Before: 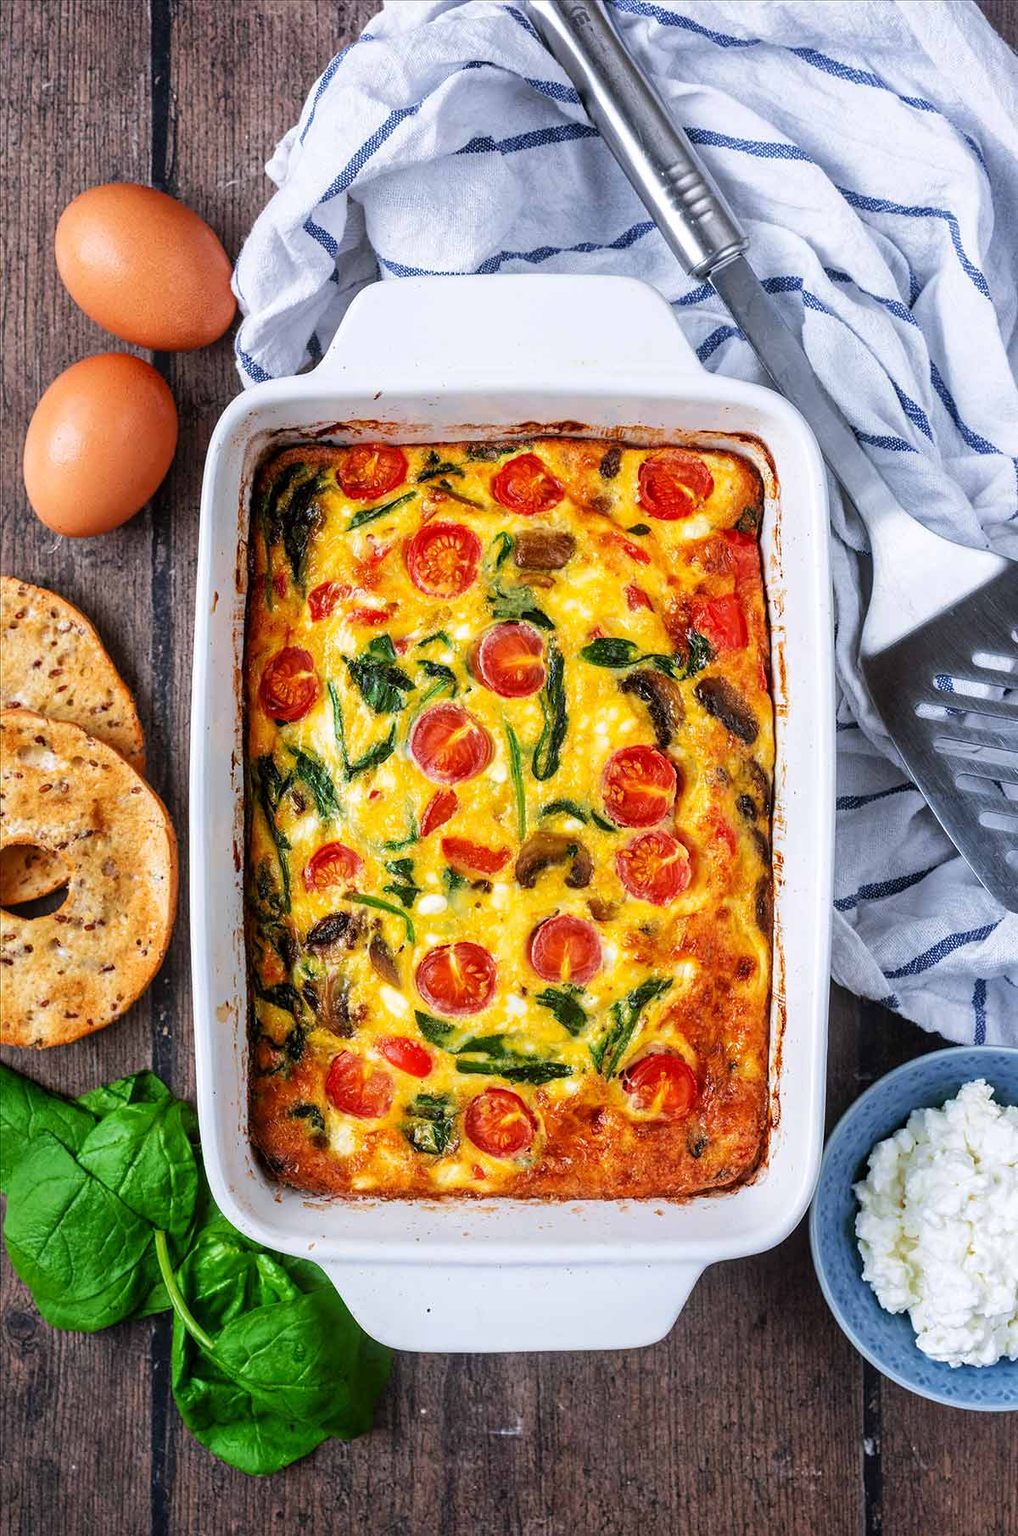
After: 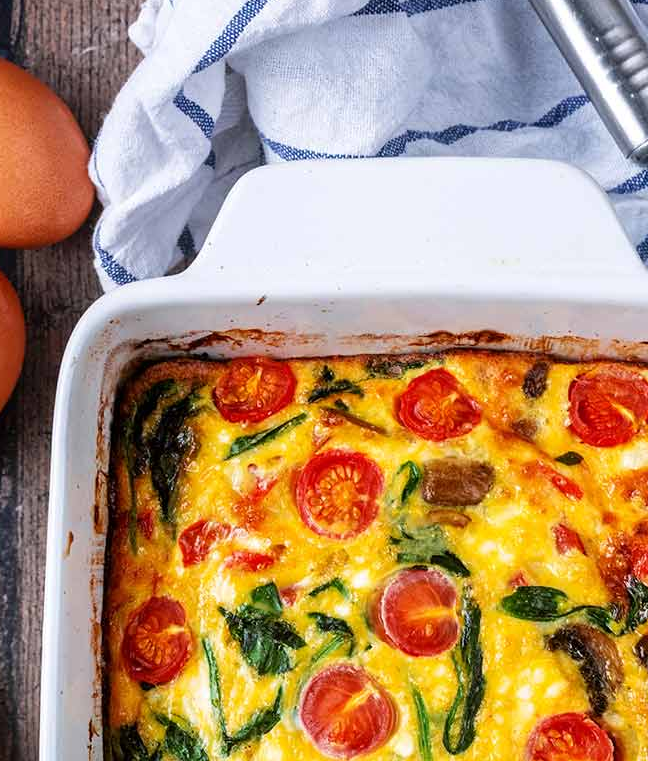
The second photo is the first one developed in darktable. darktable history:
crop: left 15.333%, top 9.19%, right 30.649%, bottom 48.763%
